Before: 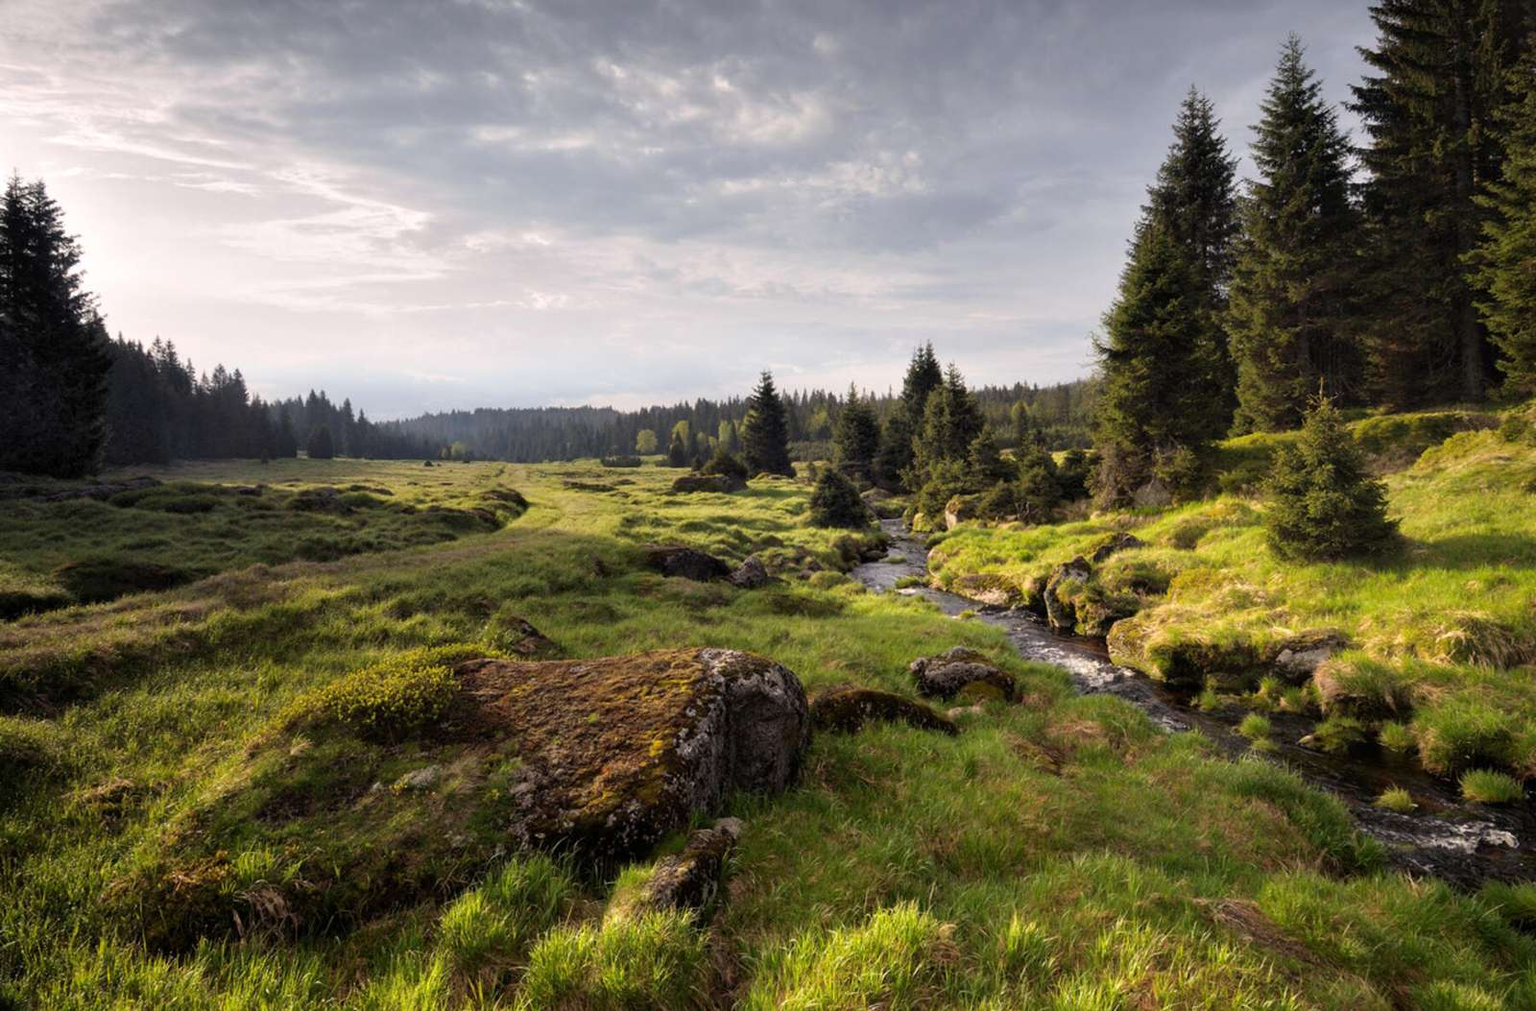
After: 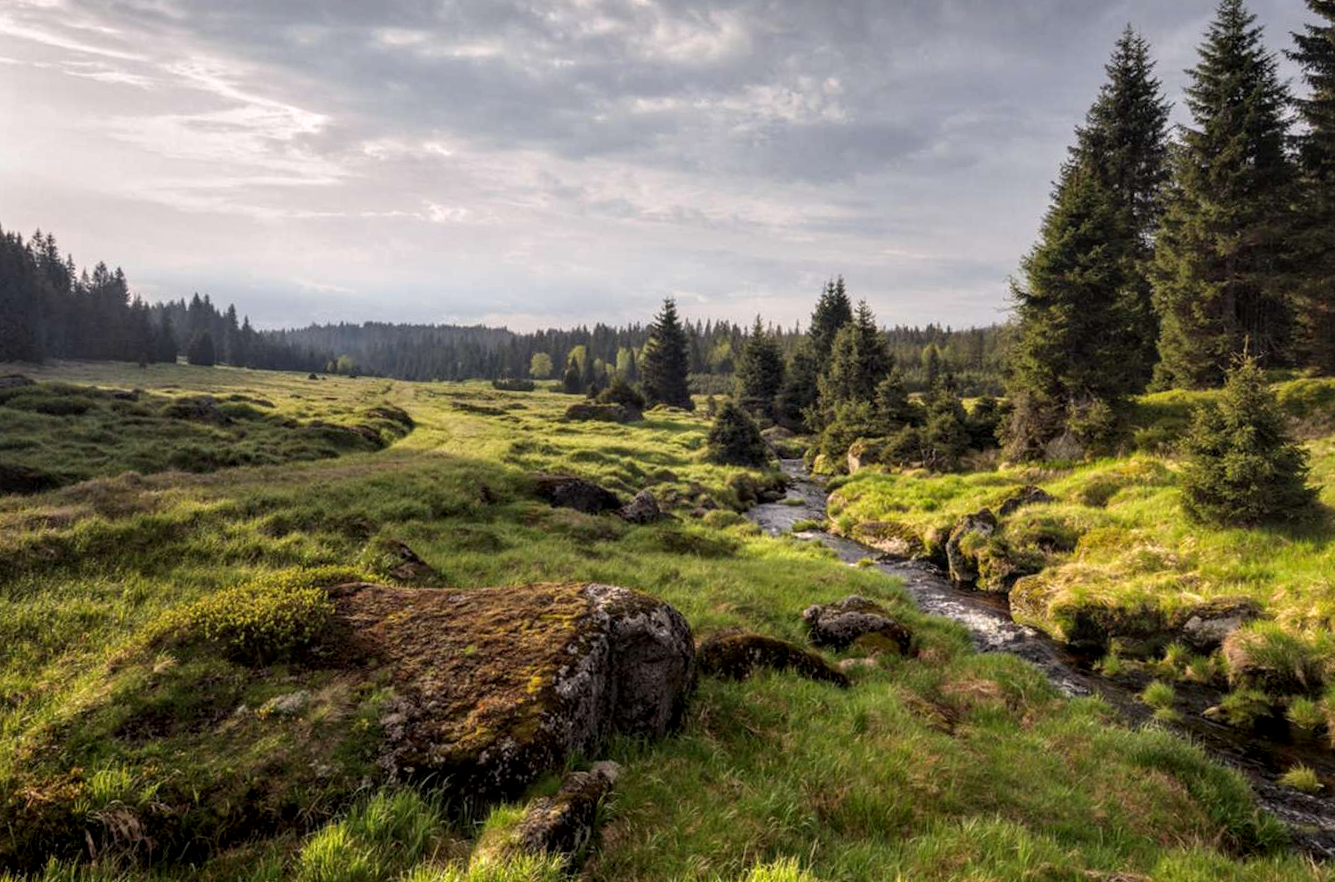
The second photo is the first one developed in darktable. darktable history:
crop and rotate: angle -2.98°, left 5.314%, top 5.184%, right 4.749%, bottom 4.539%
local contrast: highlights 1%, shadows 7%, detail 134%
